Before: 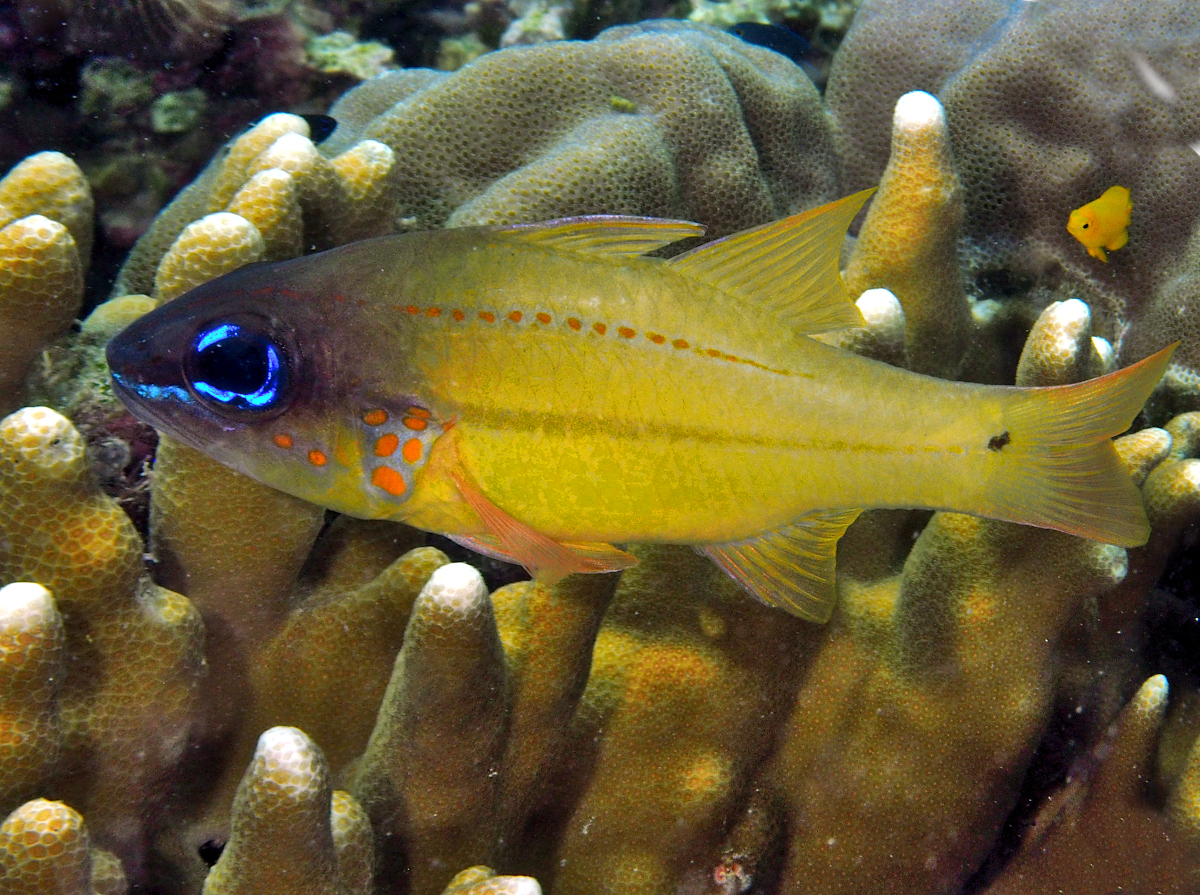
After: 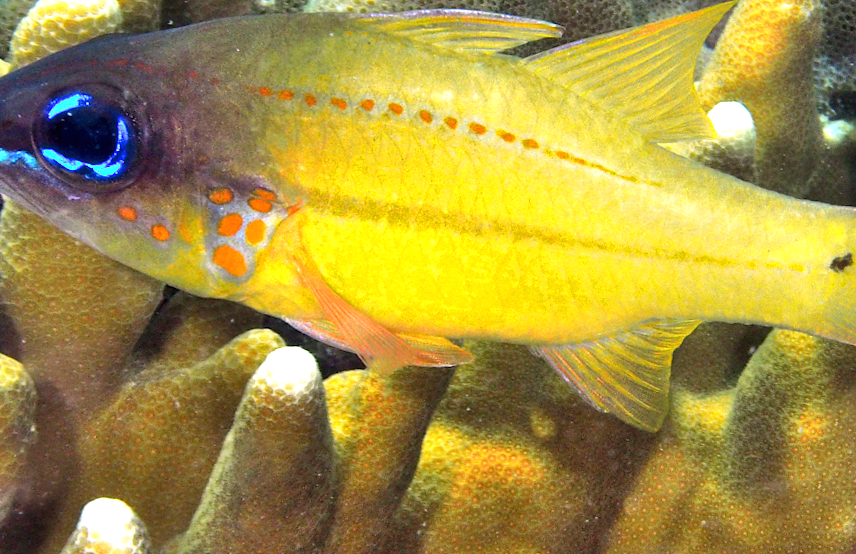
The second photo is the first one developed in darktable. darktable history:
crop and rotate: angle -3.88°, left 9.876%, top 20.672%, right 12.441%, bottom 11.922%
exposure: black level correction 0, exposure 1.096 EV, compensate highlight preservation false
